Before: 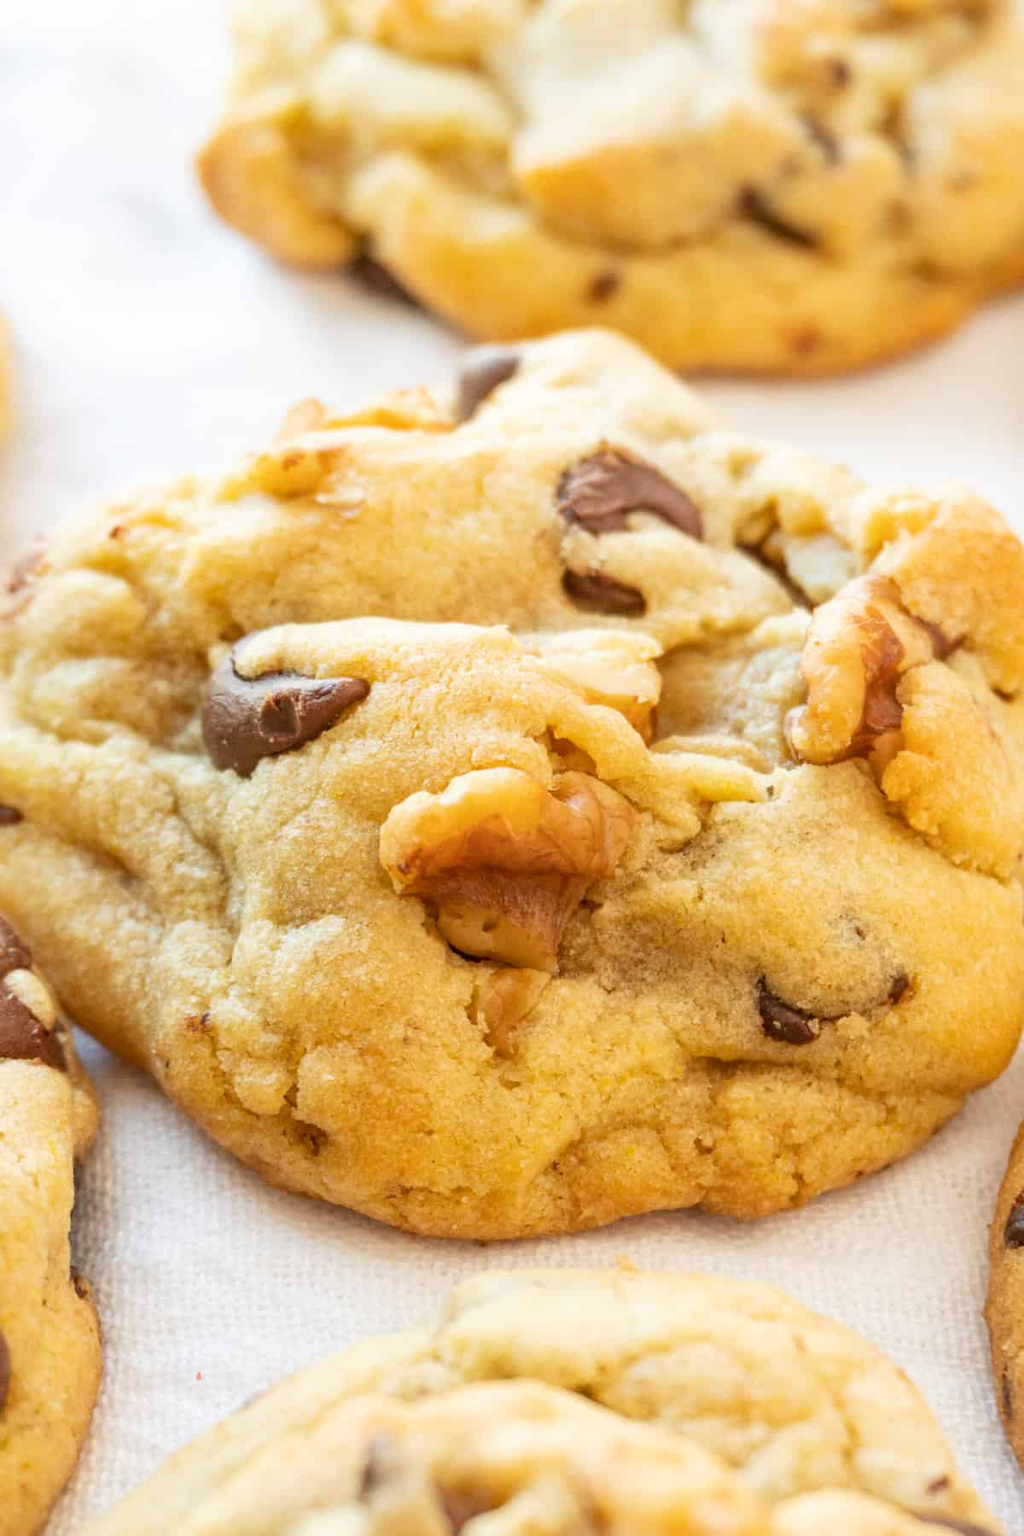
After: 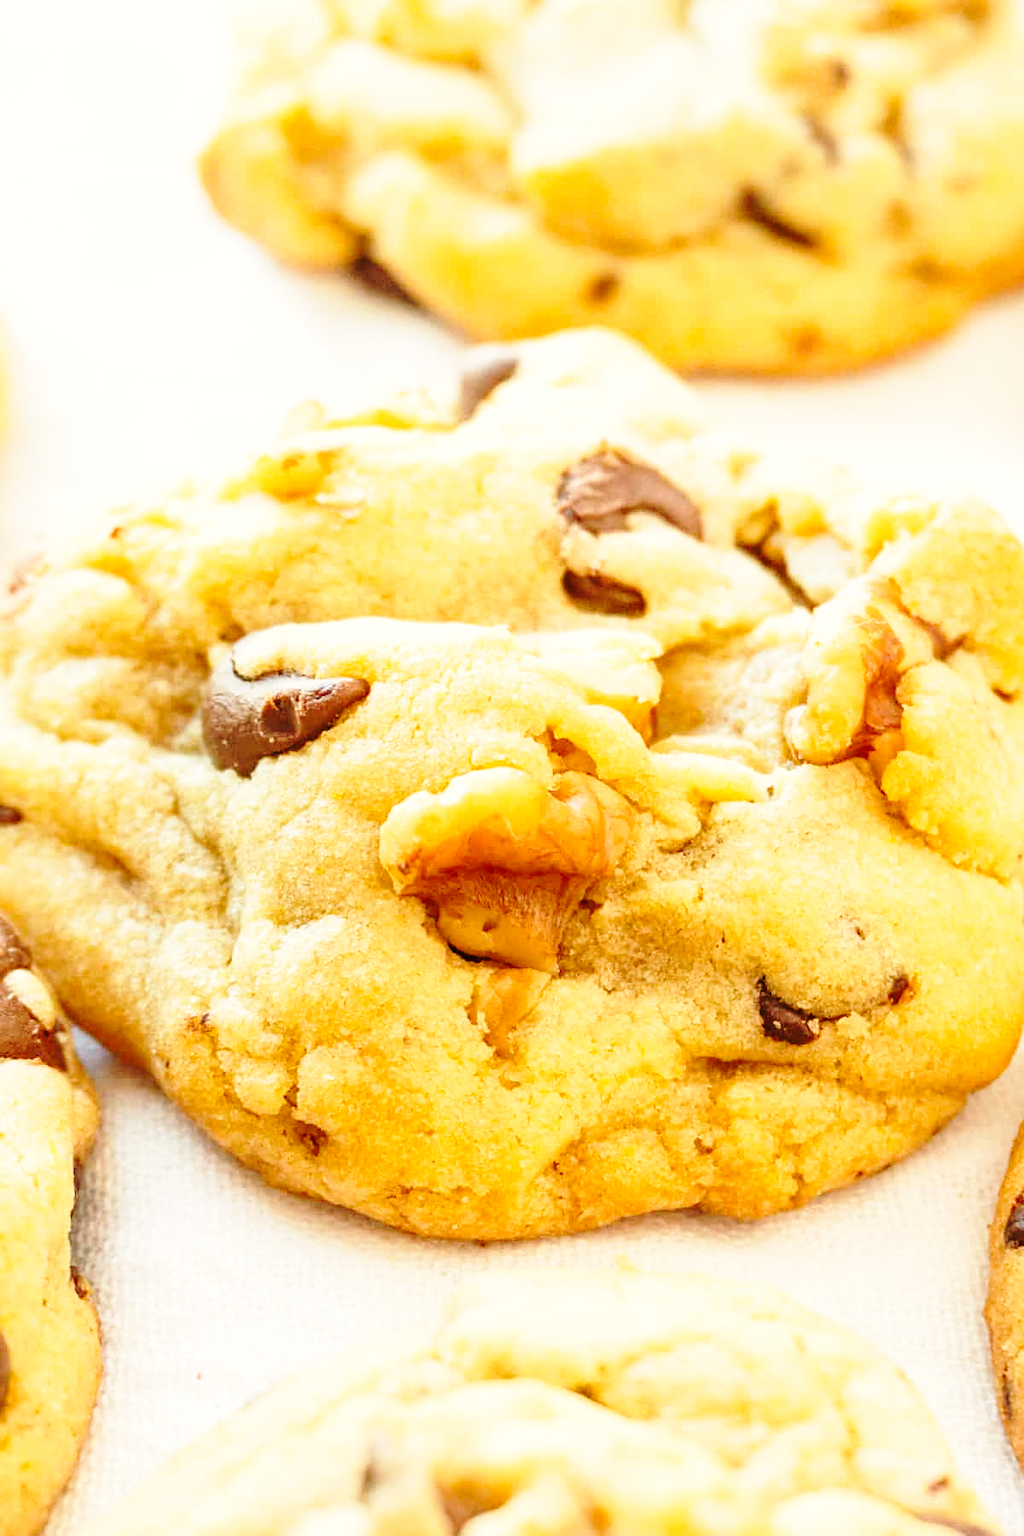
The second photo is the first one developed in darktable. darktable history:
white balance: red 1.029, blue 0.92
base curve: curves: ch0 [(0, 0) (0.036, 0.037) (0.121, 0.228) (0.46, 0.76) (0.859, 0.983) (1, 1)], preserve colors none
sharpen: amount 0.2
